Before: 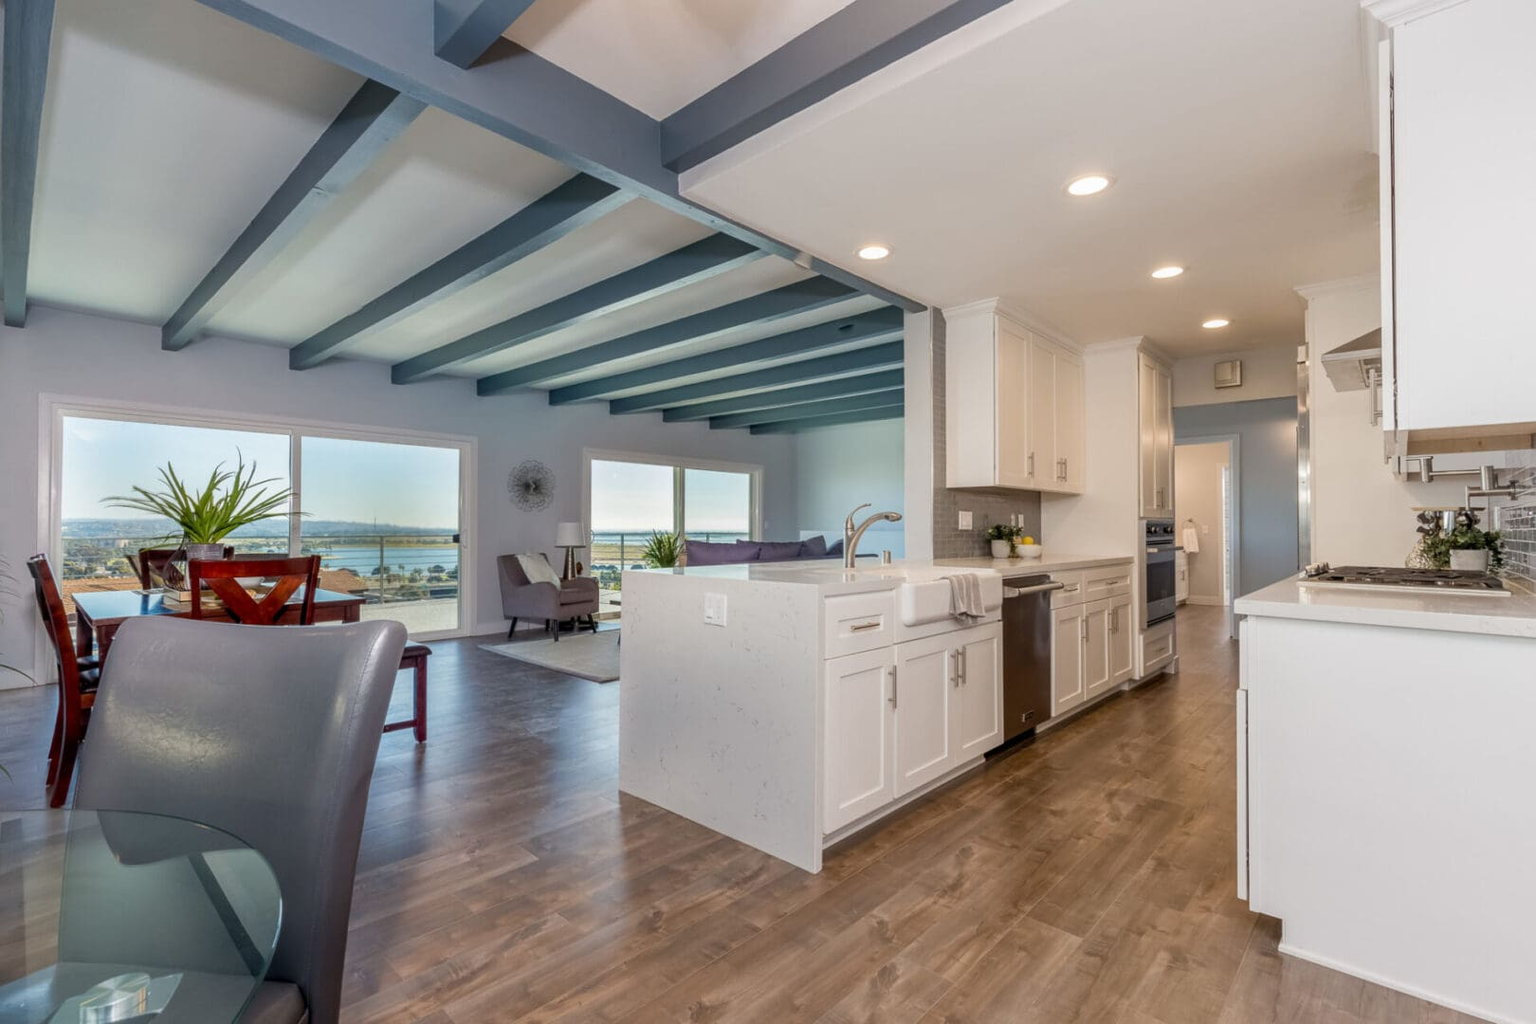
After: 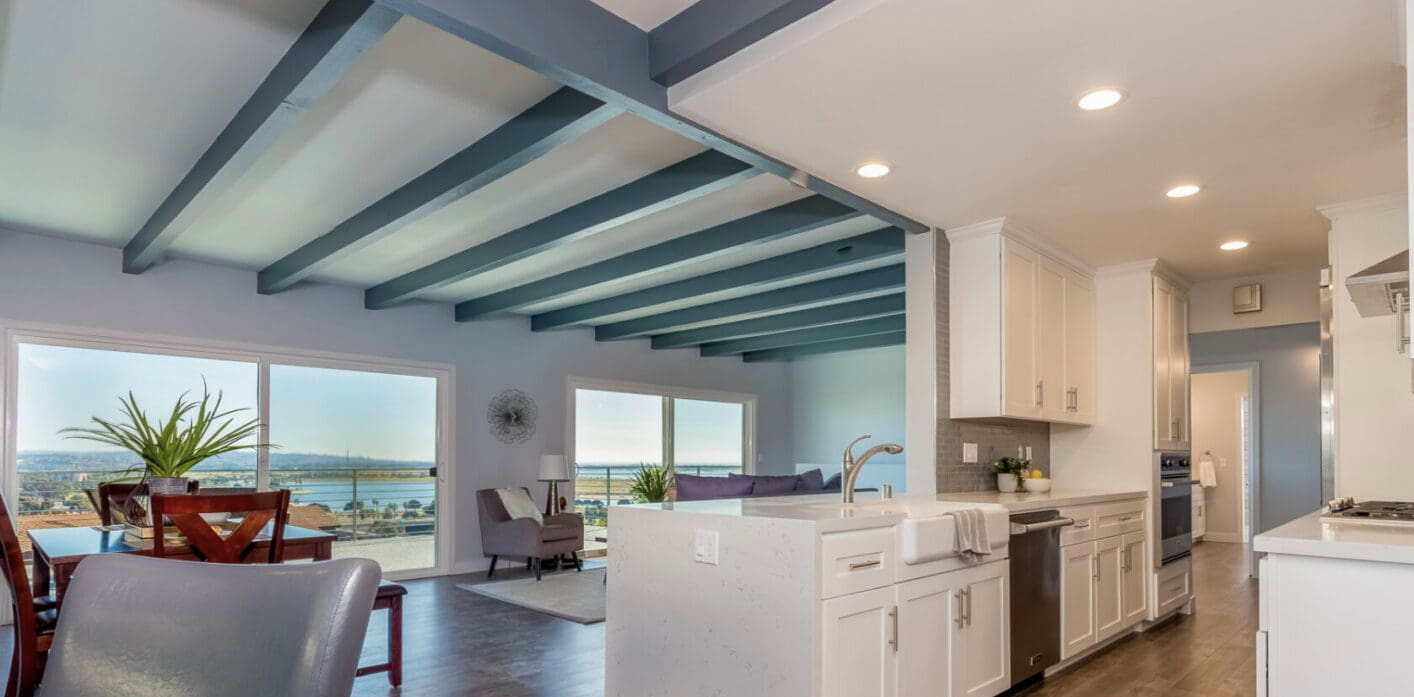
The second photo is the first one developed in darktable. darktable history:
color correction: saturation 0.85
crop: left 3.015%, top 8.969%, right 9.647%, bottom 26.457%
velvia: on, module defaults
